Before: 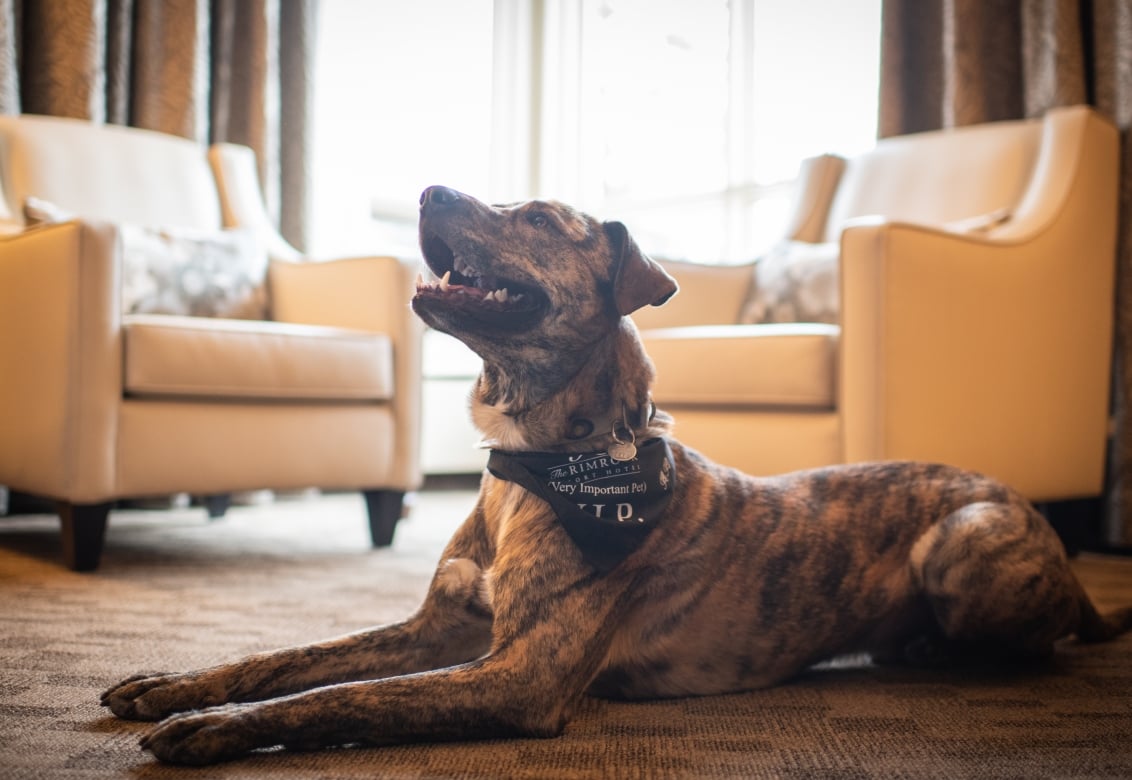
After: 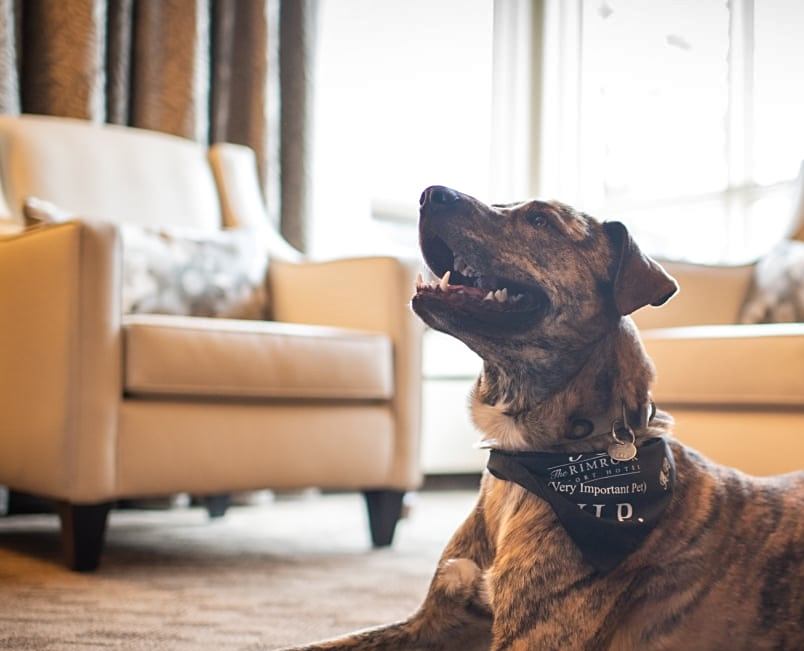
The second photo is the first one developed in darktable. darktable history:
sharpen: radius 1.909, amount 0.405, threshold 1.285
crop: right 28.894%, bottom 16.44%
shadows and highlights: white point adjustment 0.999, soften with gaussian
